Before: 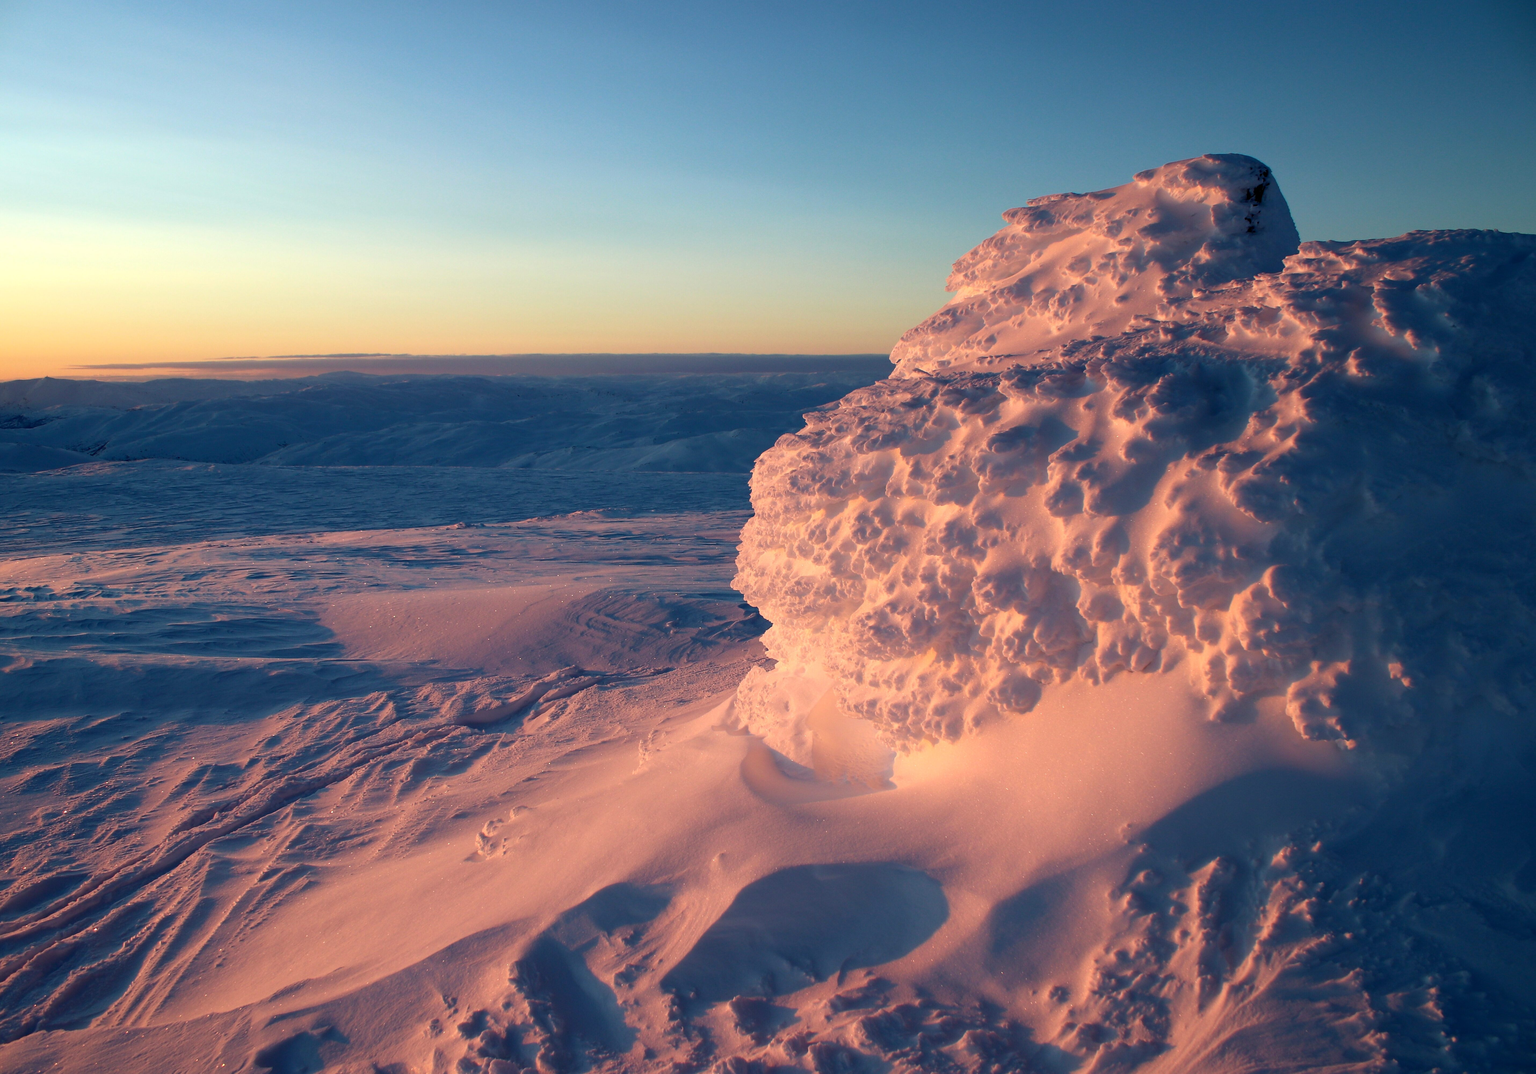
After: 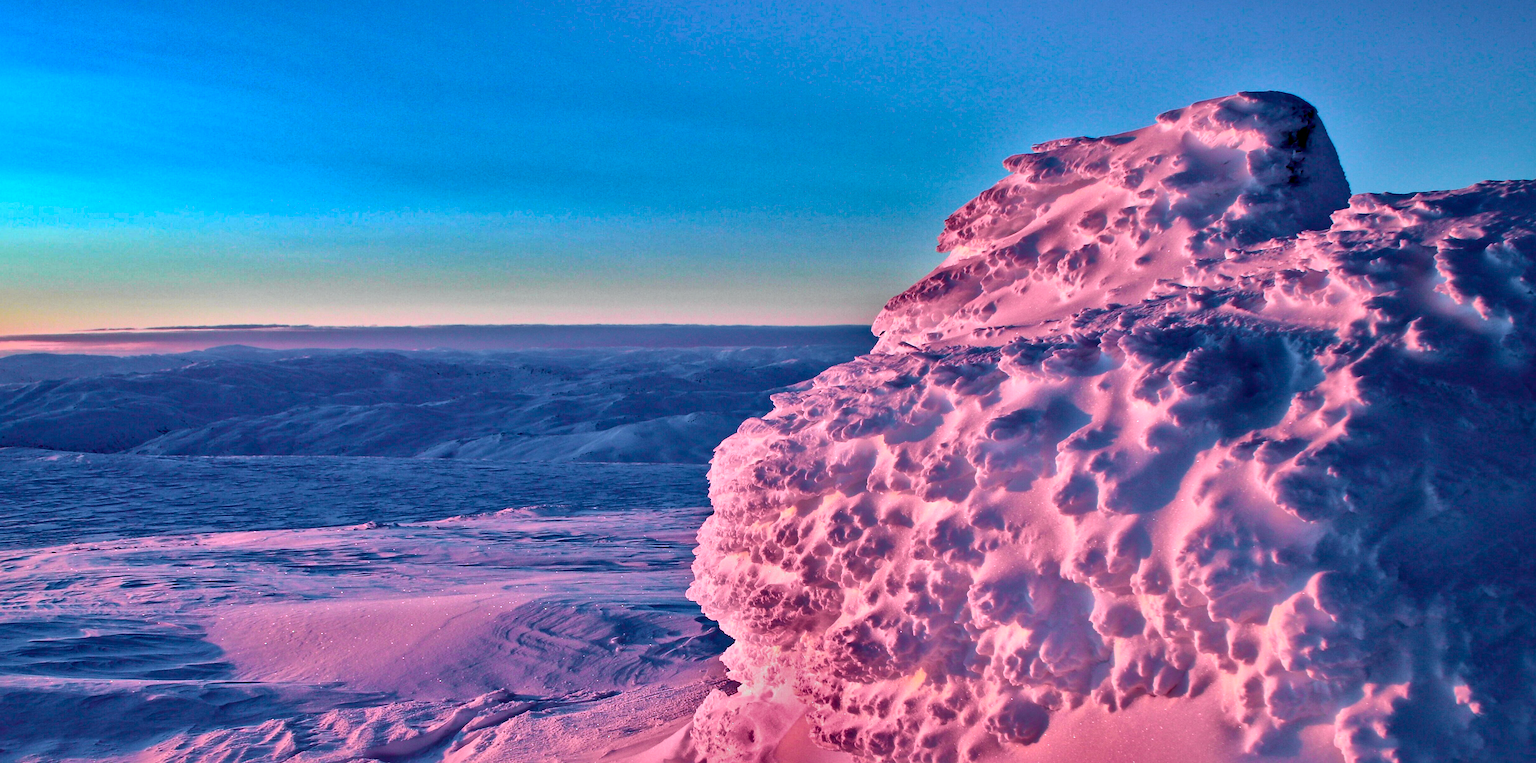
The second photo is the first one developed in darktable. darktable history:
local contrast: mode bilateral grid, contrast 24, coarseness 60, detail 152%, midtone range 0.2
crop and rotate: left 9.339%, top 7.085%, right 5.014%, bottom 32.042%
color calibration: gray › normalize channels true, illuminant as shot in camera, adaptation linear Bradford (ICC v4), x 0.405, y 0.406, temperature 3540.29 K, gamut compression 0.005
shadows and highlights: shadows 17.69, highlights -83.2, soften with gaussian
tone curve: curves: ch0 [(0, 0.013) (0.137, 0.121) (0.326, 0.386) (0.489, 0.573) (0.663, 0.749) (0.854, 0.897) (1, 0.974)]; ch1 [(0, 0) (0.366, 0.367) (0.475, 0.453) (0.494, 0.493) (0.504, 0.497) (0.544, 0.579) (0.562, 0.619) (0.622, 0.694) (1, 1)]; ch2 [(0, 0) (0.333, 0.346) (0.375, 0.375) (0.424, 0.43) (0.476, 0.492) (0.502, 0.503) (0.533, 0.541) (0.572, 0.615) (0.605, 0.656) (0.641, 0.709) (1, 1)], color space Lab, independent channels, preserve colors none
